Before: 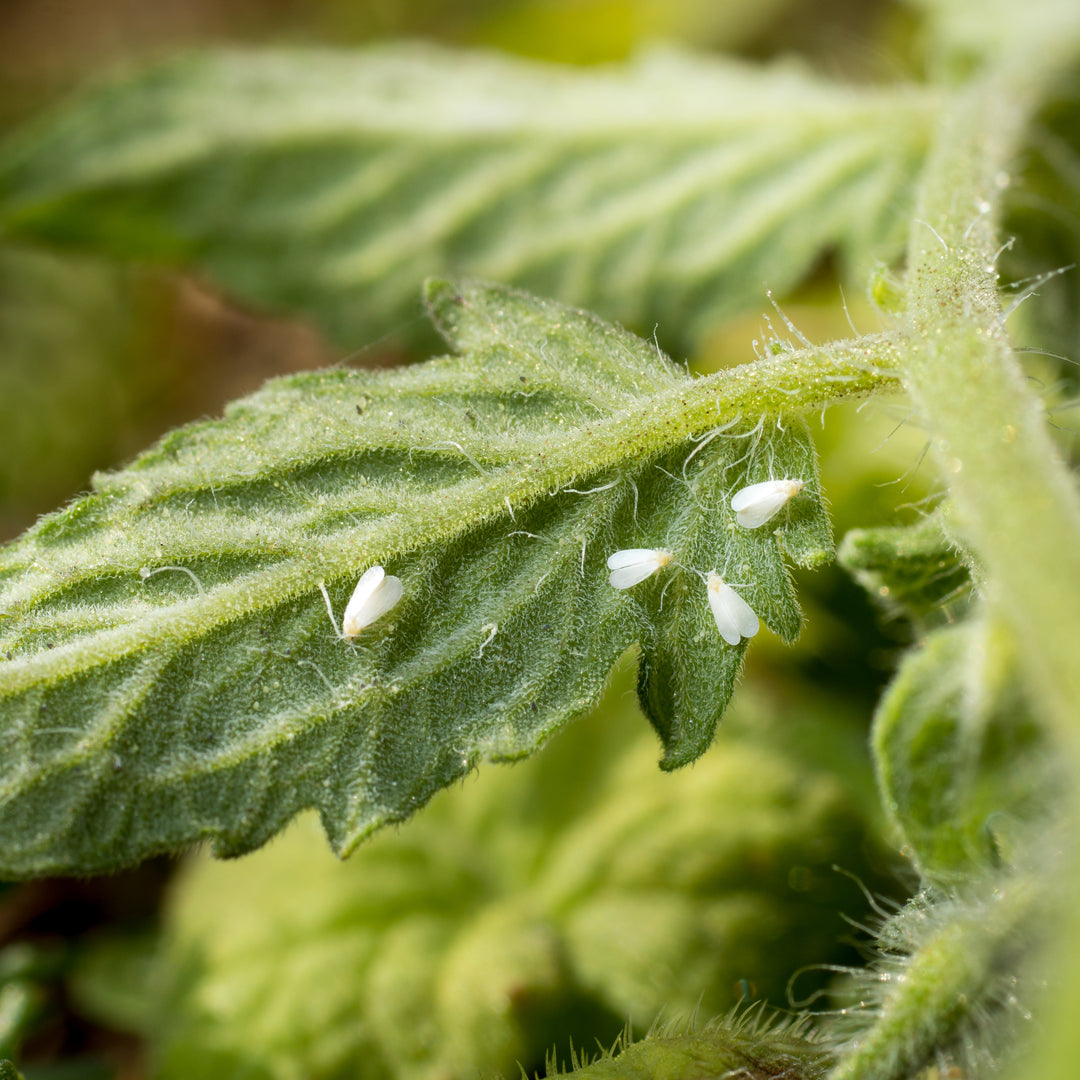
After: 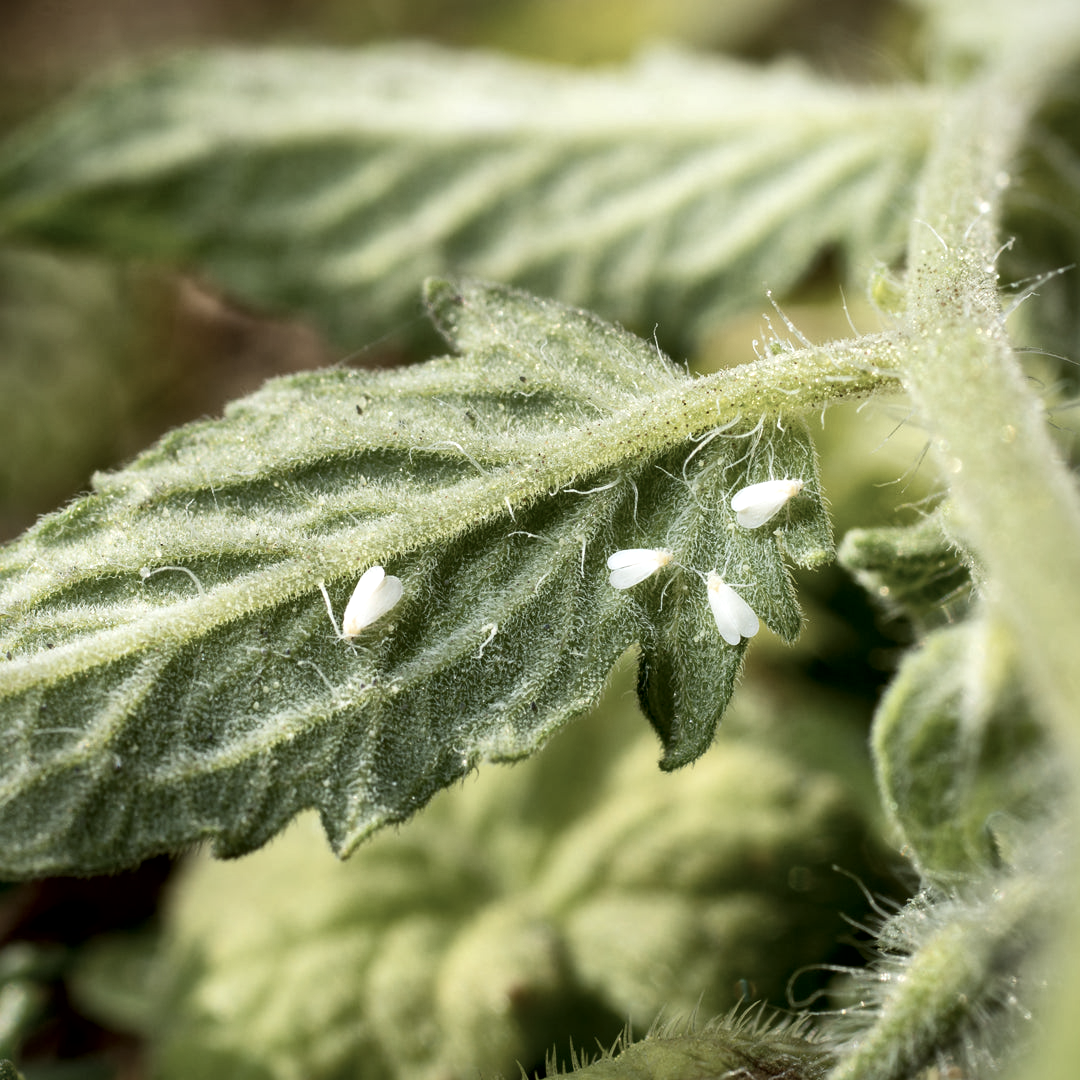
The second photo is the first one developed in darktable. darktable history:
local contrast: mode bilateral grid, contrast 24, coarseness 61, detail 151%, midtone range 0.2
contrast brightness saturation: contrast 0.096, saturation -0.367
